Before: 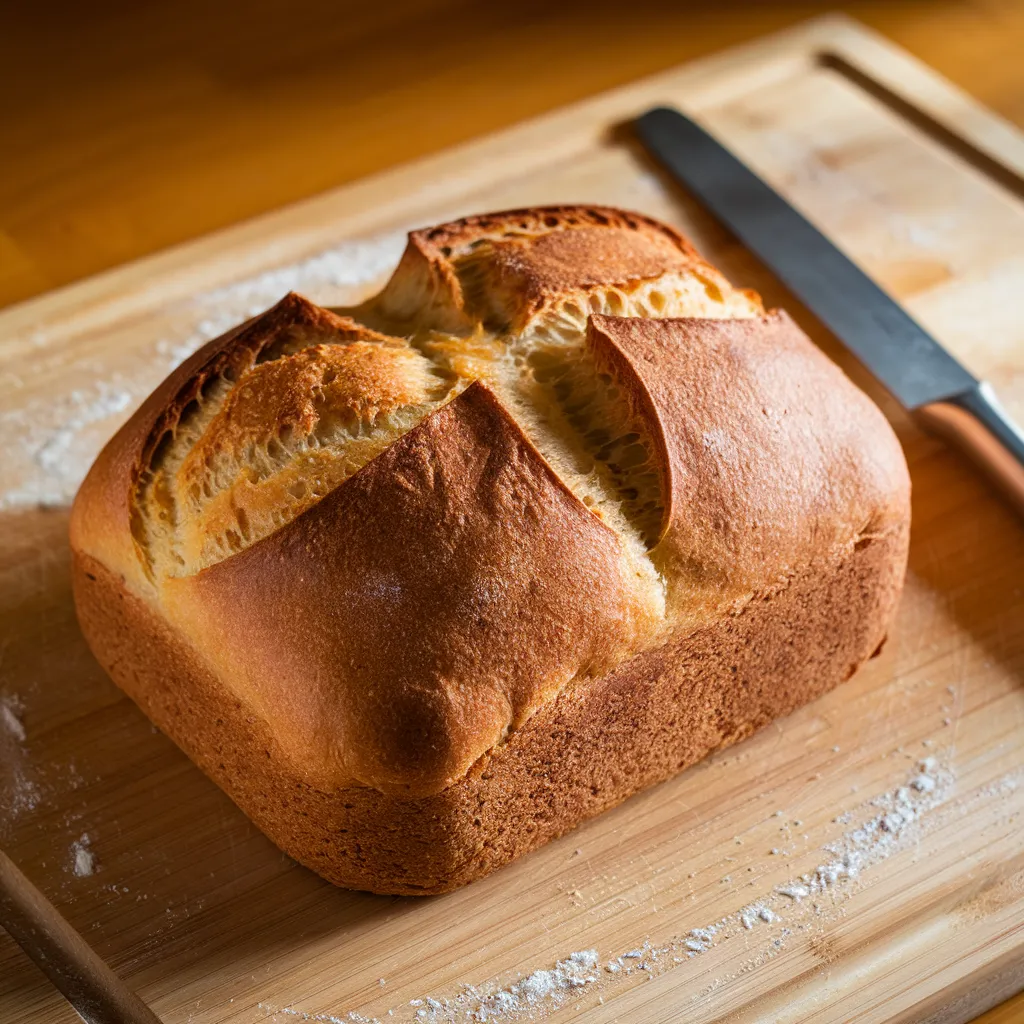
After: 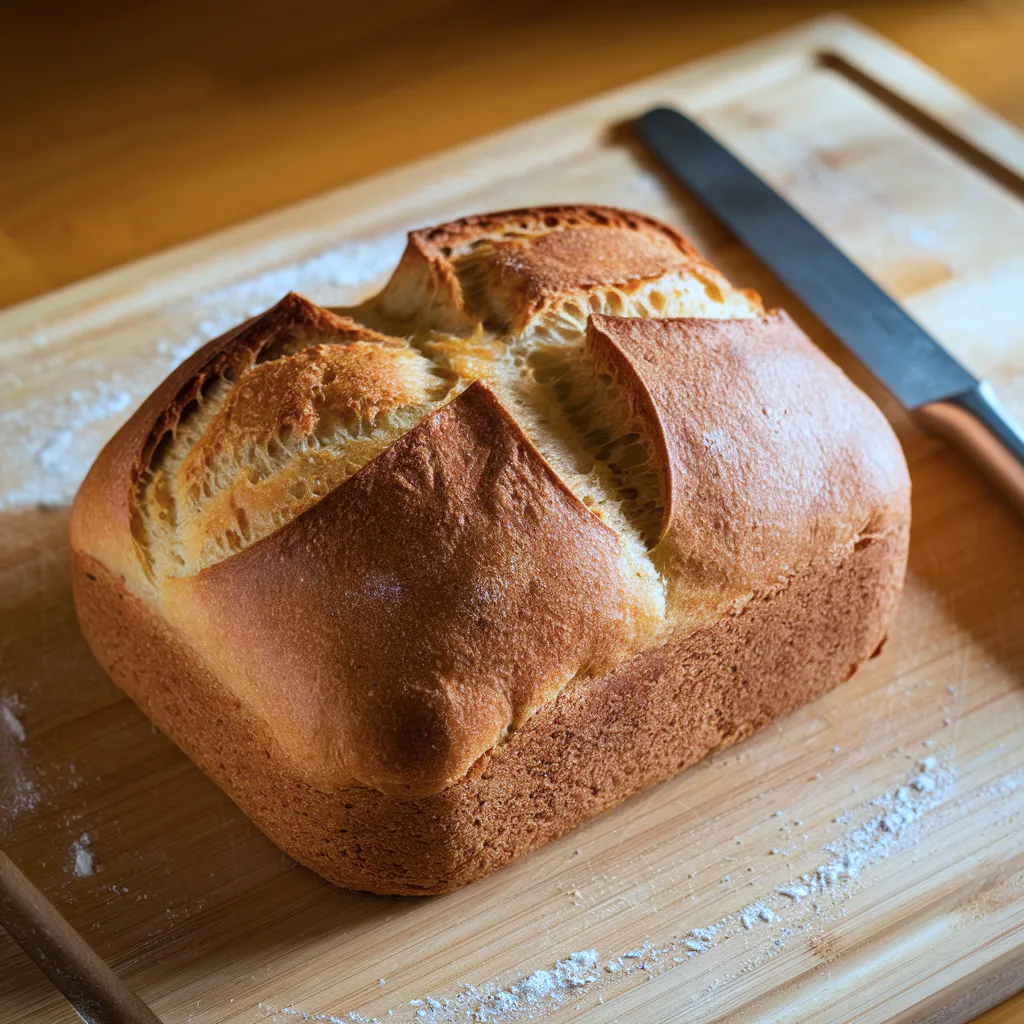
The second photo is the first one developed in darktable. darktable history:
color calibration: illuminant as shot in camera, x 0.385, y 0.38, temperature 3968.61 K
